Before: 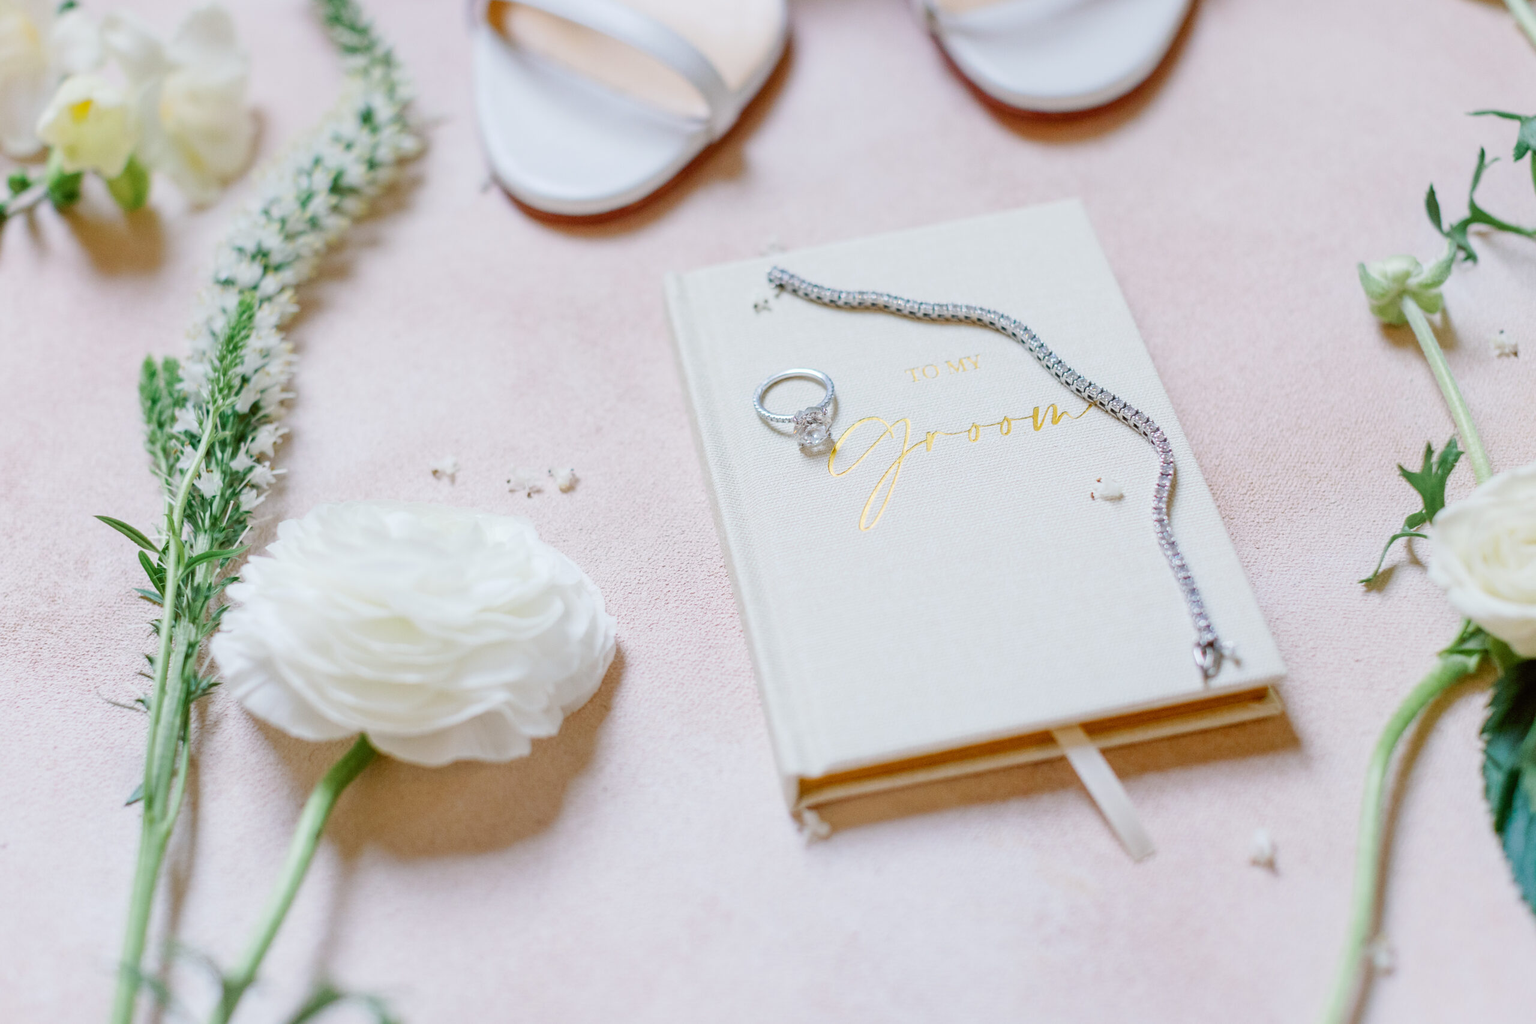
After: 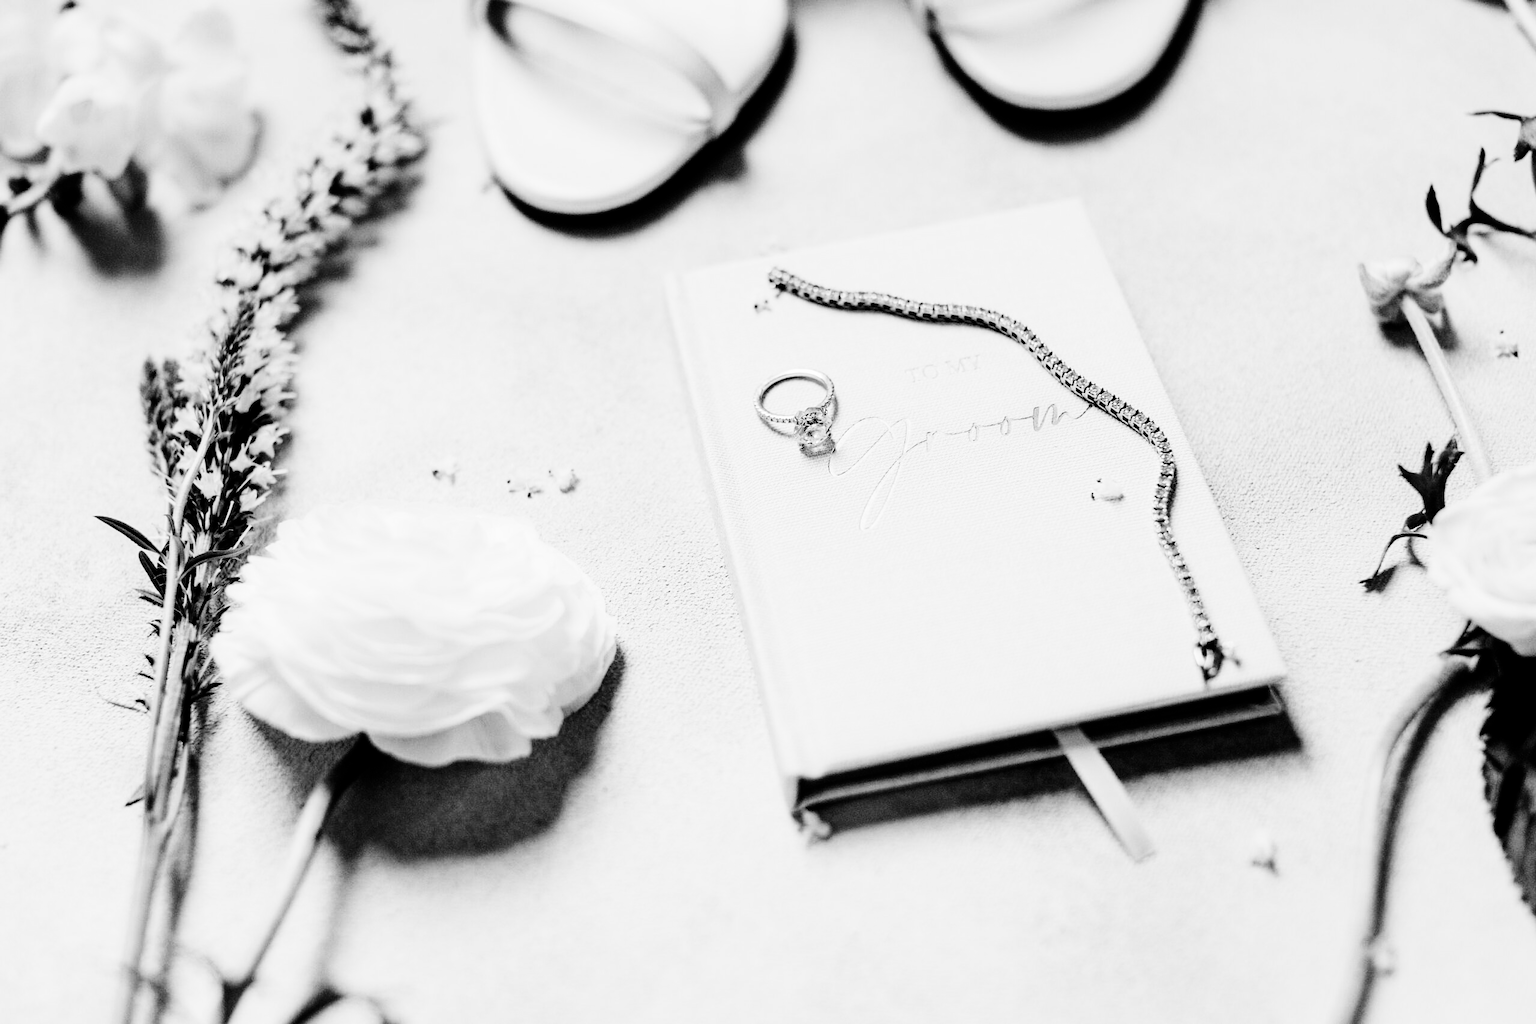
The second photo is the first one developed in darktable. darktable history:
white balance: emerald 1
contrast brightness saturation: contrast 0.77, brightness -1, saturation 1
monochrome: on, module defaults
